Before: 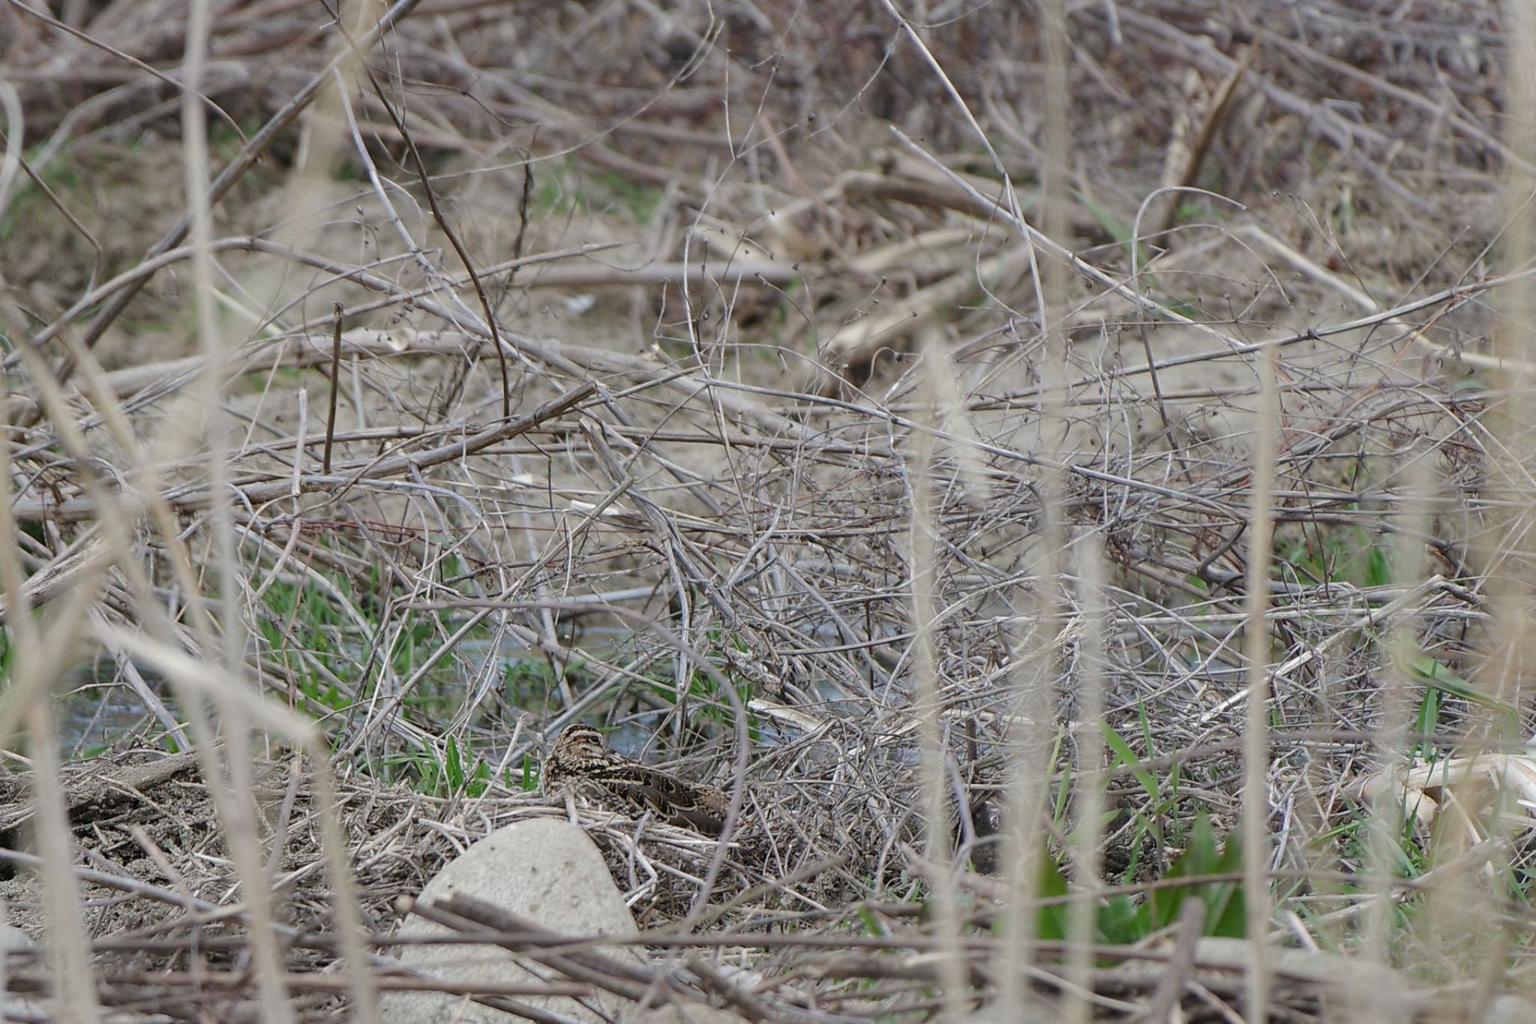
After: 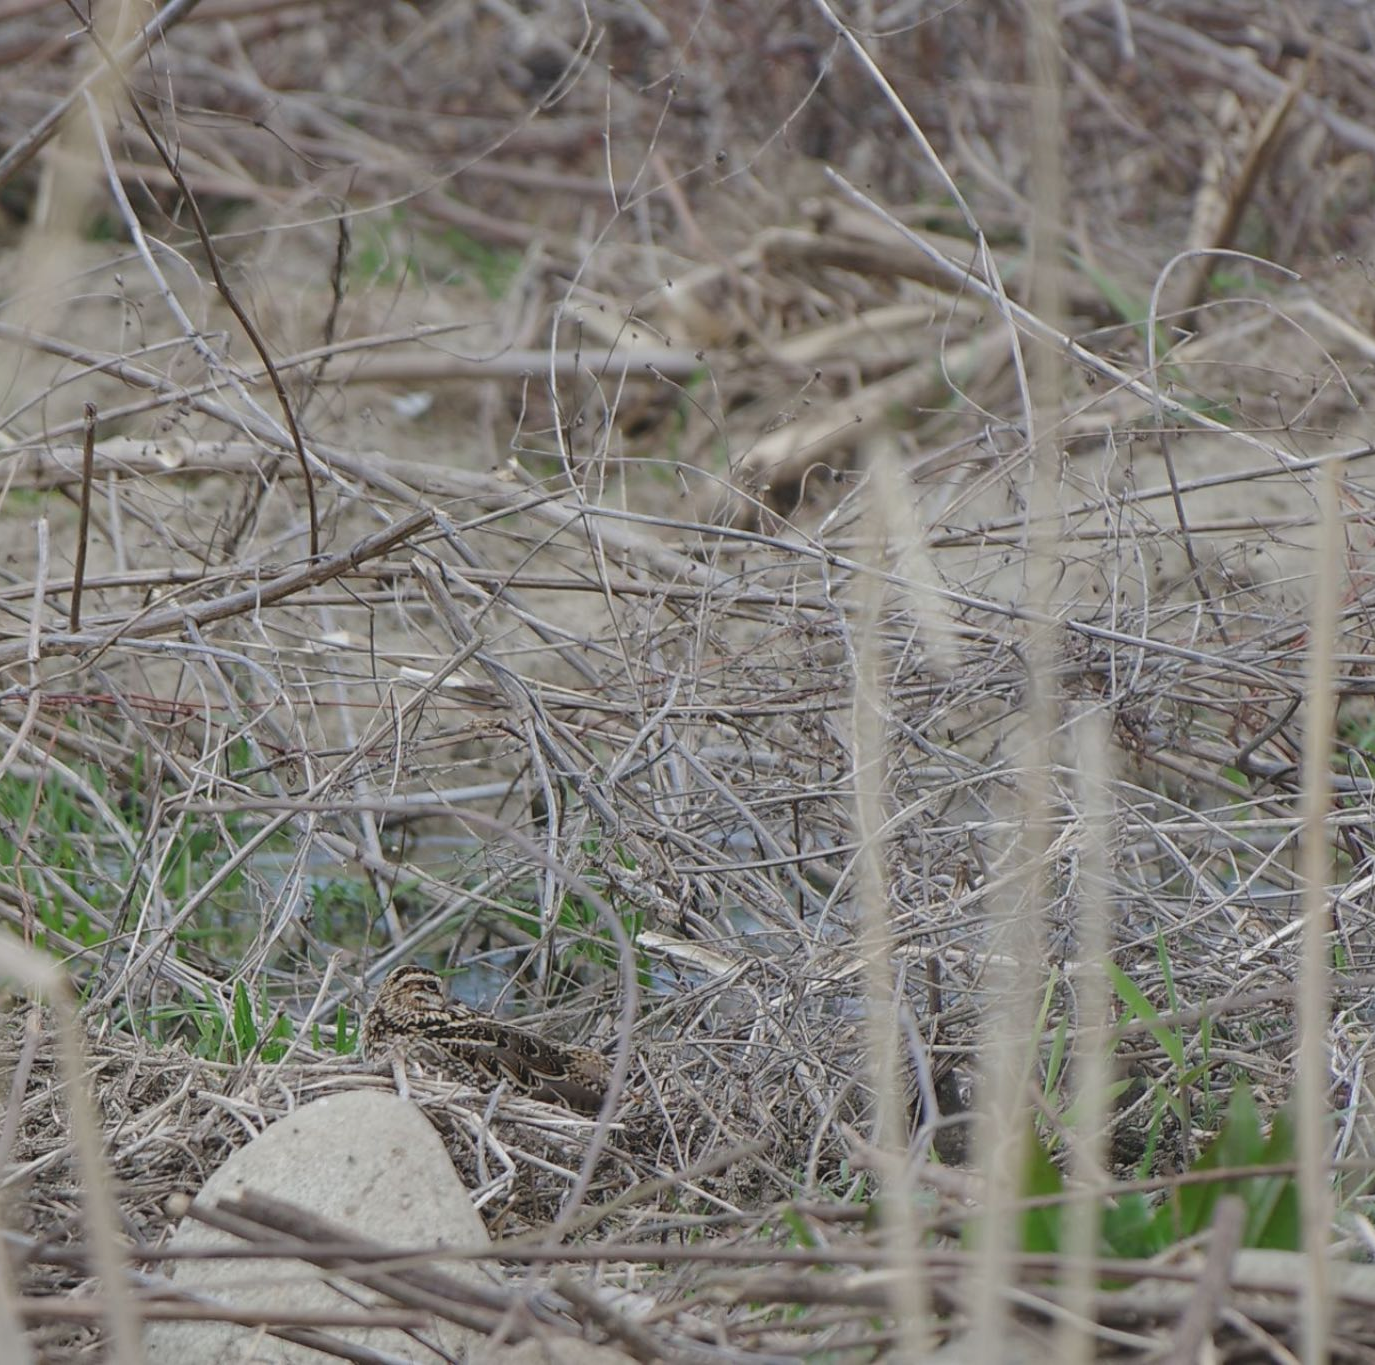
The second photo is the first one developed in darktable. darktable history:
crop and rotate: left 17.662%, right 15.192%
color balance rgb: power › hue 206.47°, global offset › luminance 0.482%, white fulcrum 0.994 EV, perceptual saturation grading › global saturation 0.785%, contrast -10.149%
